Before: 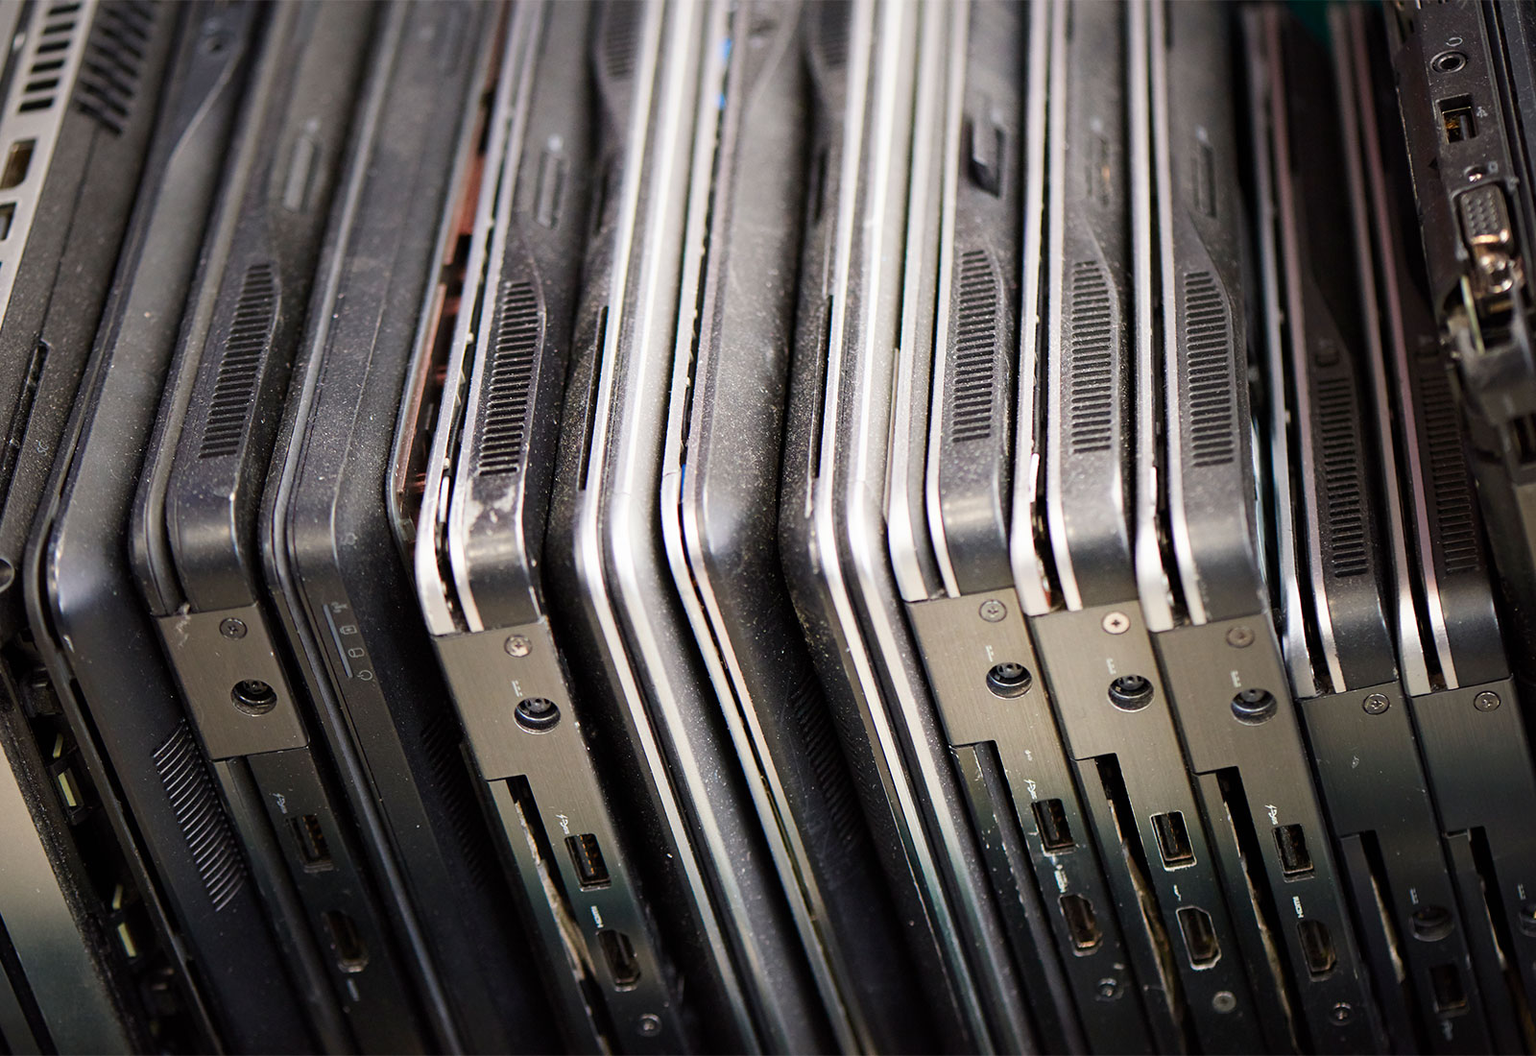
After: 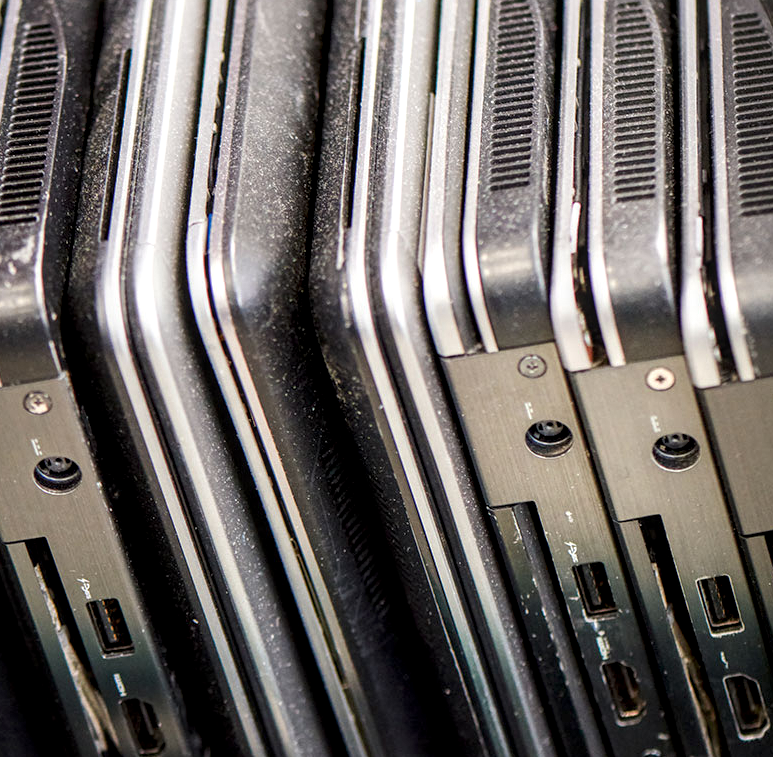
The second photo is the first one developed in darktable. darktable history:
crop: left 31.407%, top 24.606%, right 20.257%, bottom 6.546%
local contrast: highlights 27%, detail 150%
